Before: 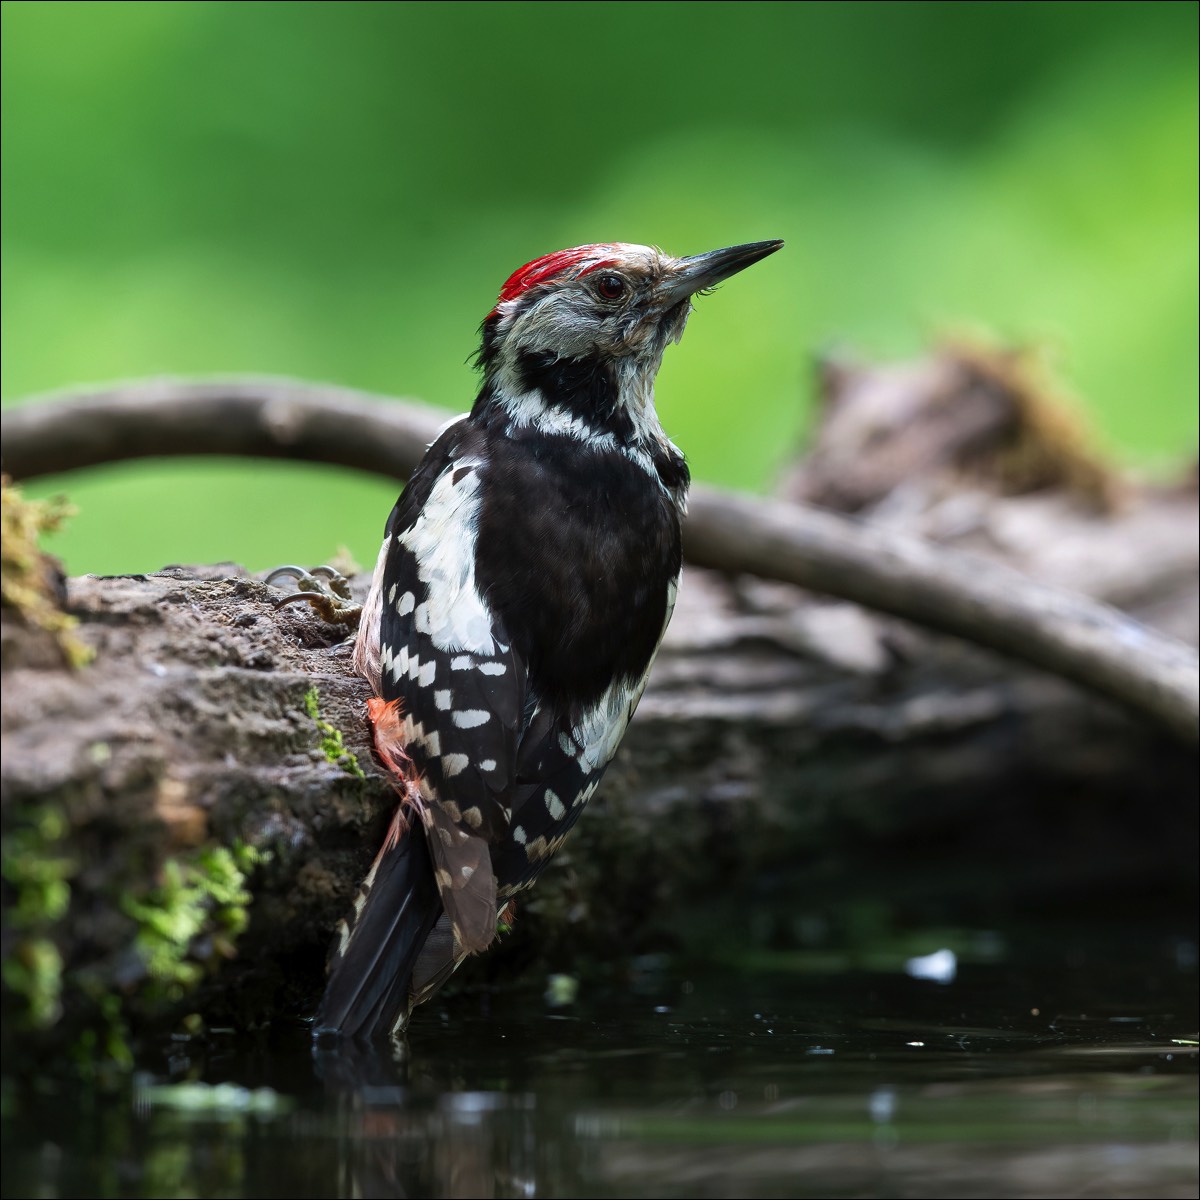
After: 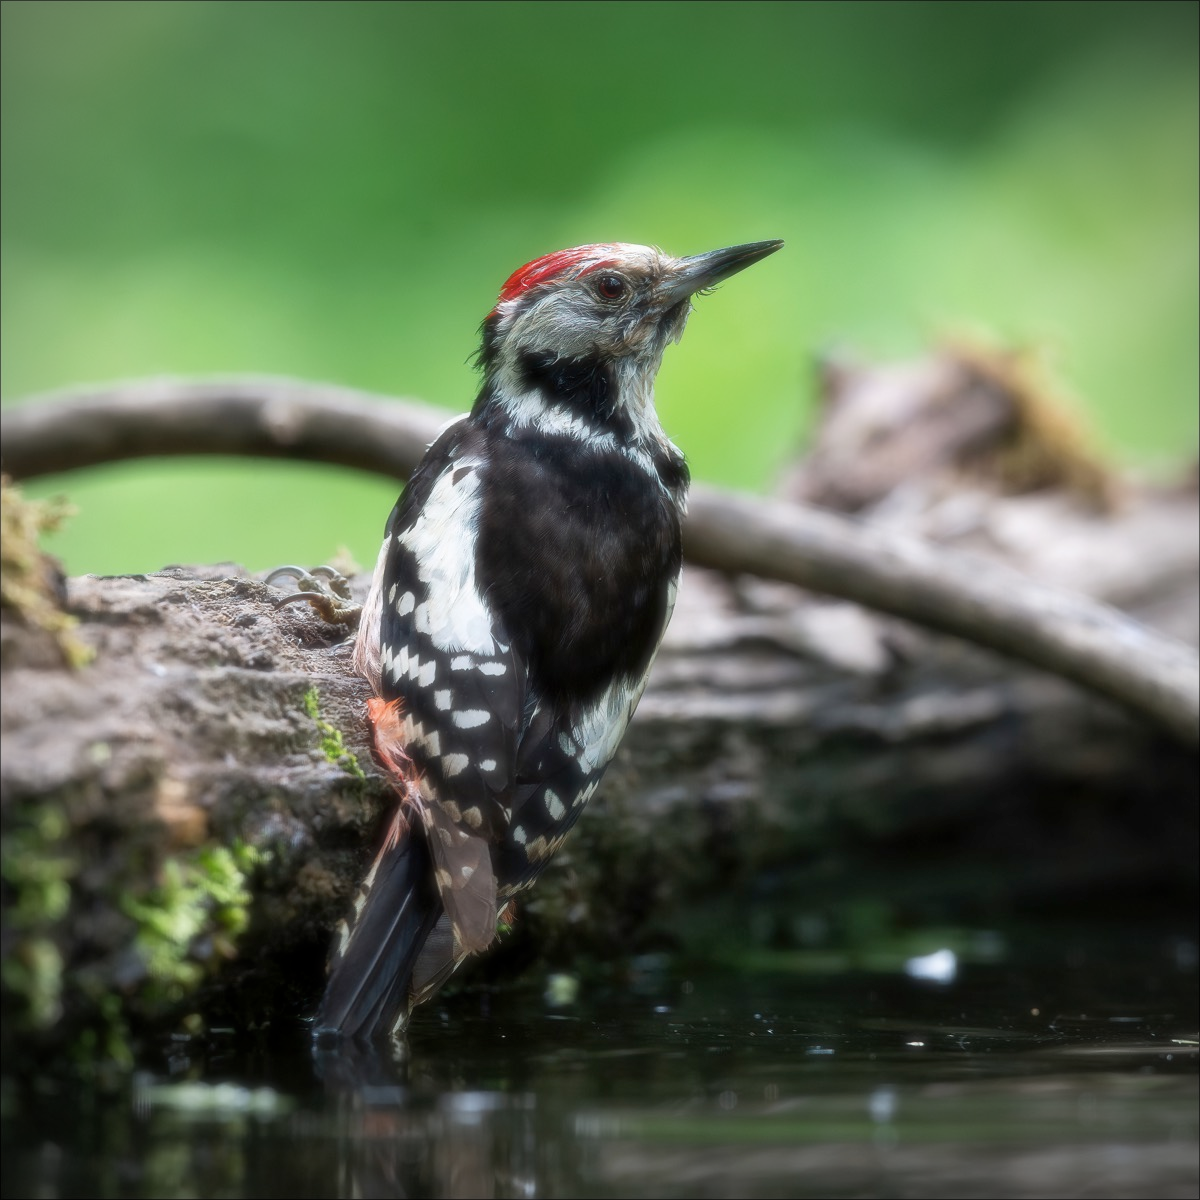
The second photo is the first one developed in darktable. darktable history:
soften: size 19.52%, mix 20.32%
vignetting: fall-off radius 60%, automatic ratio true
